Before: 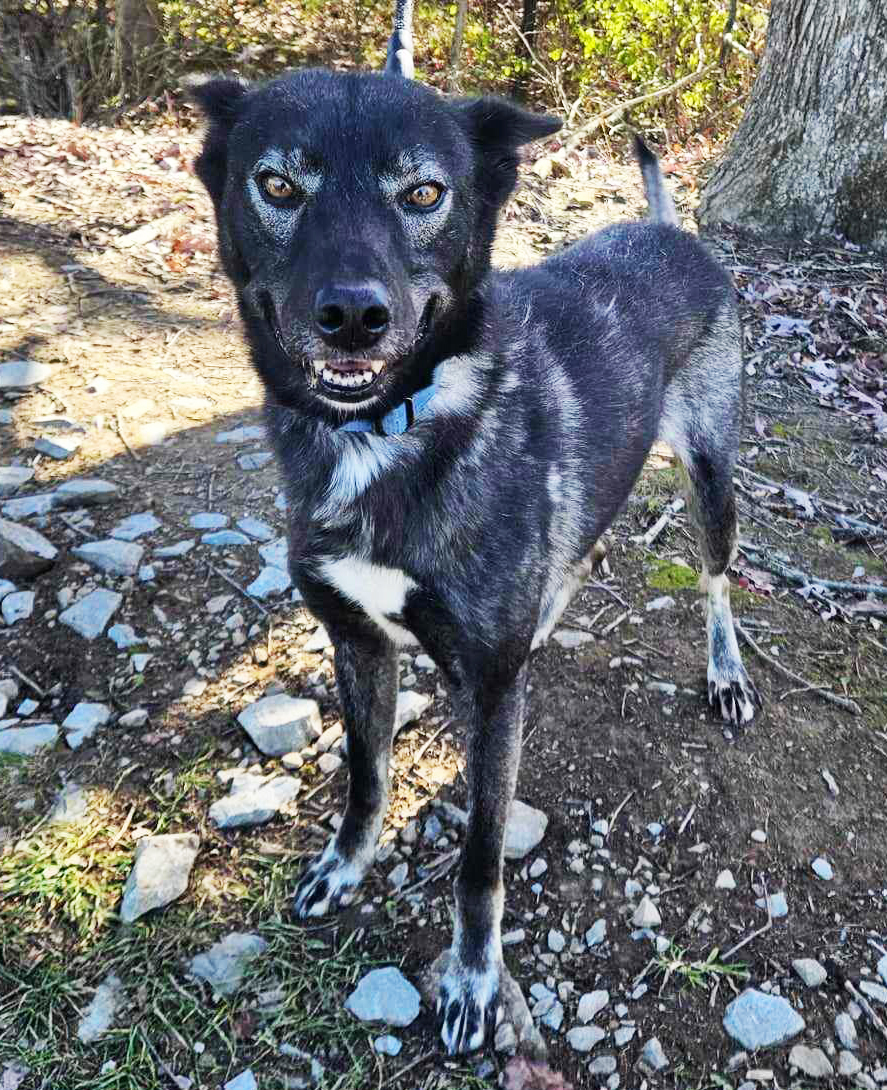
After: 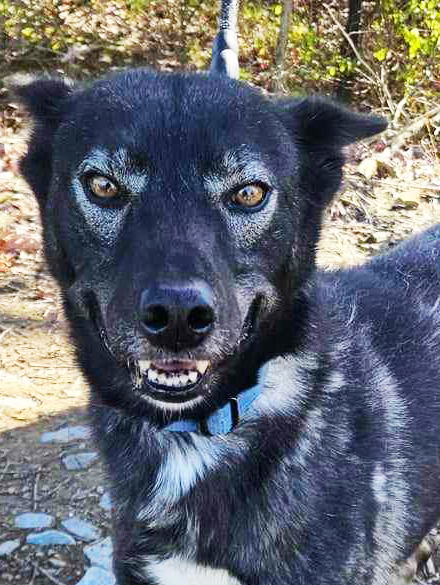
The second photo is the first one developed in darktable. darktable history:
crop: left 19.792%, right 30.554%, bottom 46.239%
